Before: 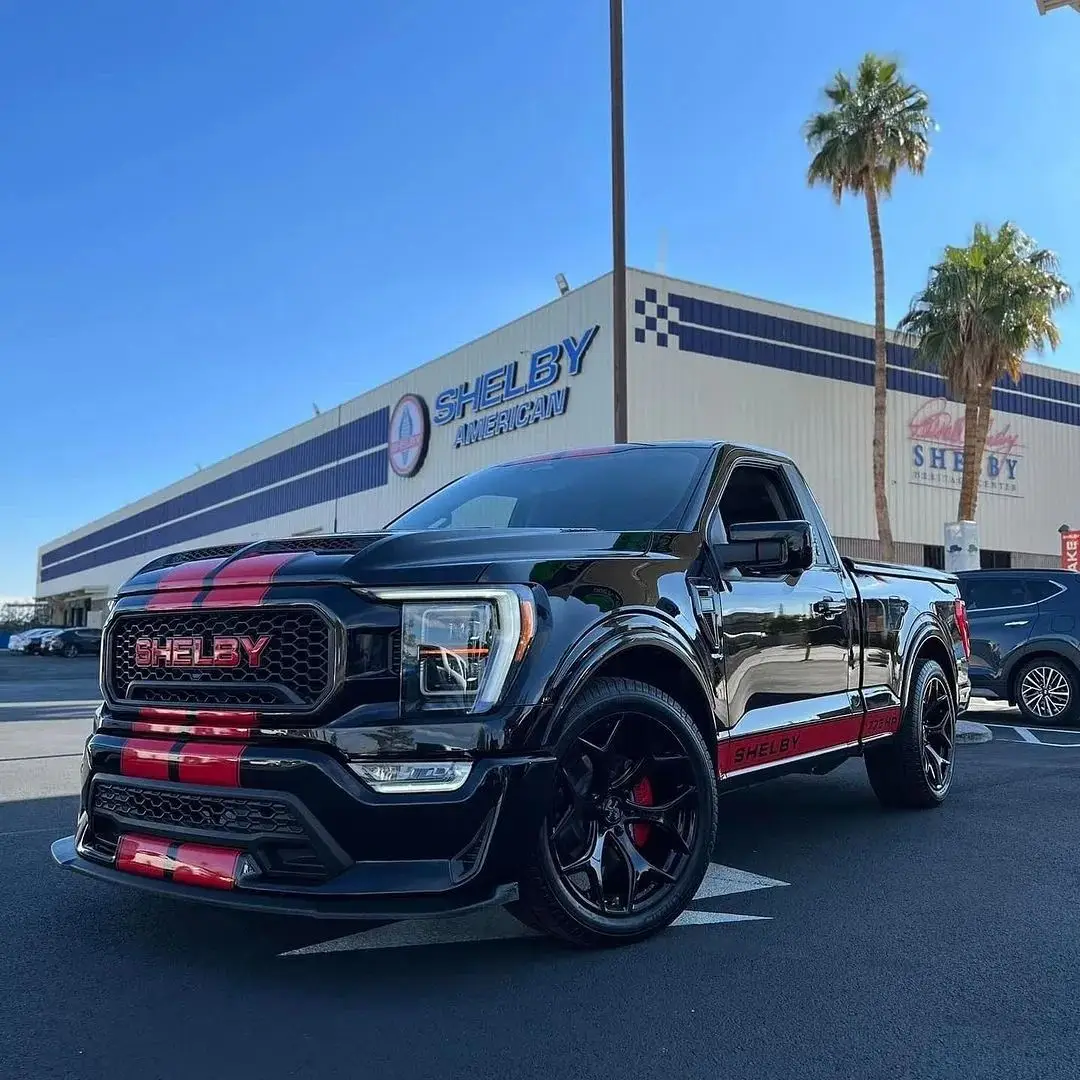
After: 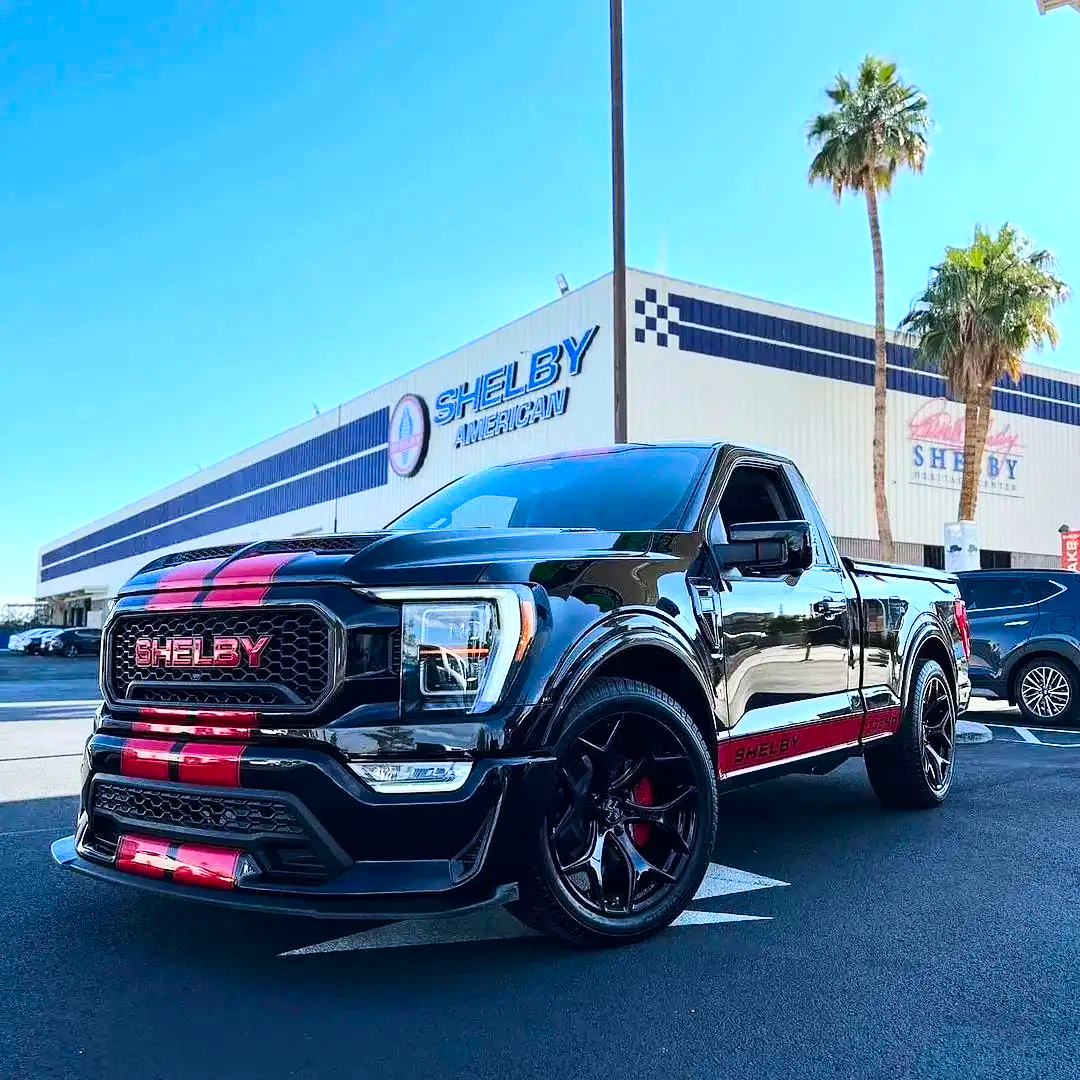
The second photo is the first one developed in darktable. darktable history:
color balance rgb: shadows lift › luminance -20%, power › hue 72.24°, highlights gain › luminance 15%, global offset › hue 171.6°, perceptual saturation grading › highlights -15%, perceptual saturation grading › shadows 25%, global vibrance 35%, contrast 10%
base curve: curves: ch0 [(0, 0) (0.025, 0.046) (0.112, 0.277) (0.467, 0.74) (0.814, 0.929) (1, 0.942)]
